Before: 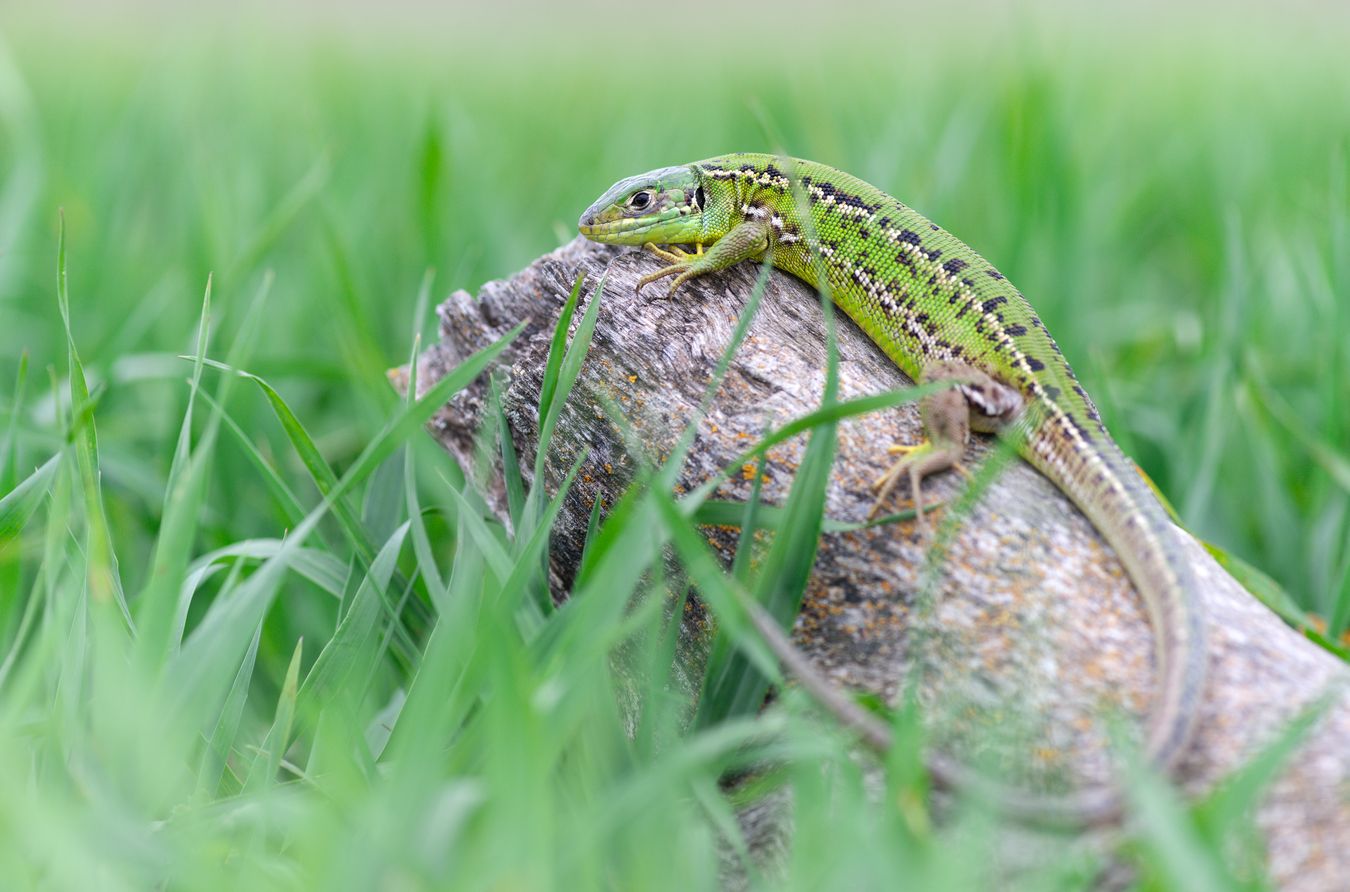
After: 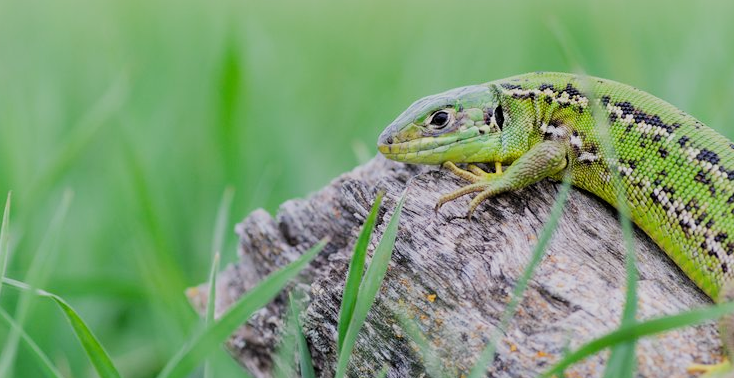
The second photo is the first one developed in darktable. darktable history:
crop: left 14.892%, top 9.136%, right 30.702%, bottom 48.431%
filmic rgb: black relative exposure -9.16 EV, white relative exposure 6.75 EV, hardness 3.09, contrast 1.055
